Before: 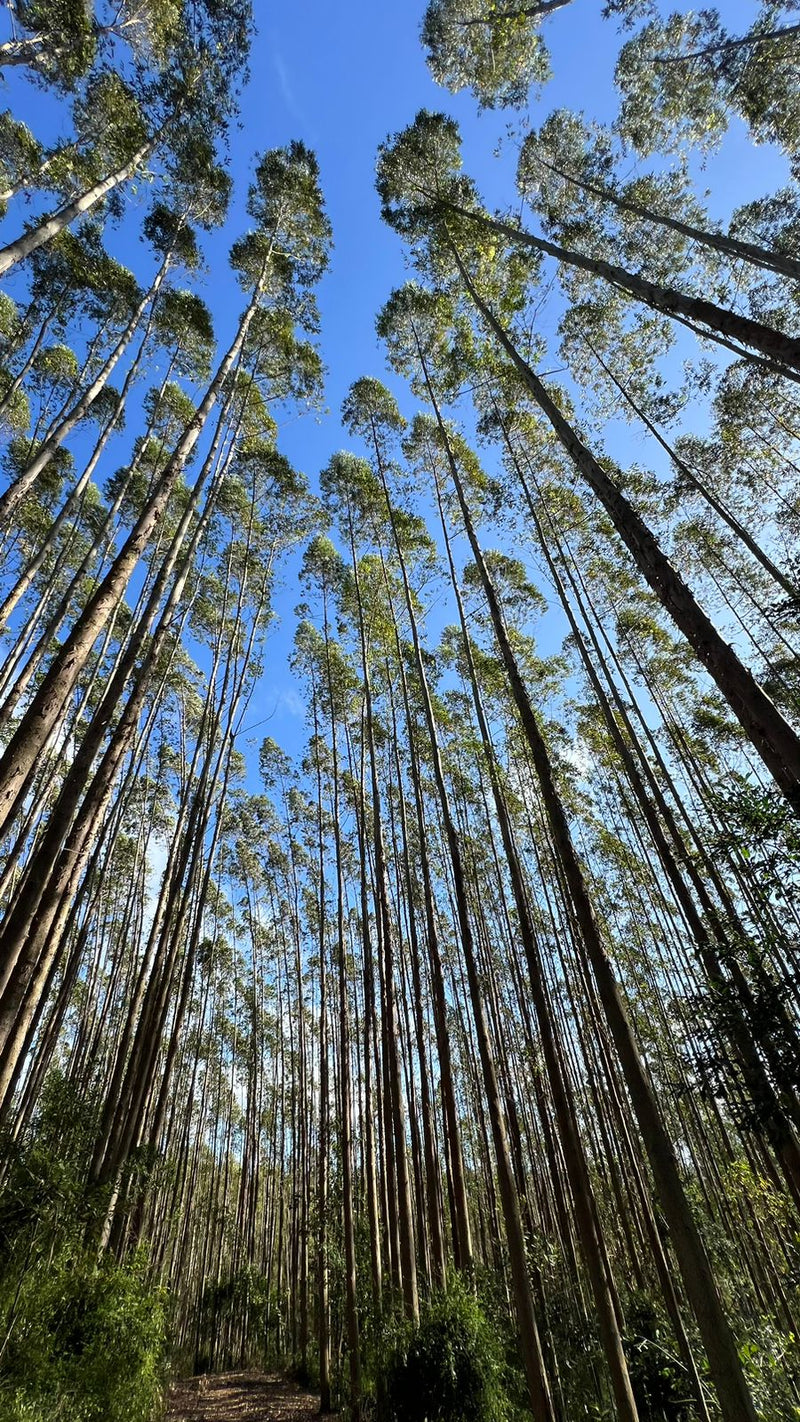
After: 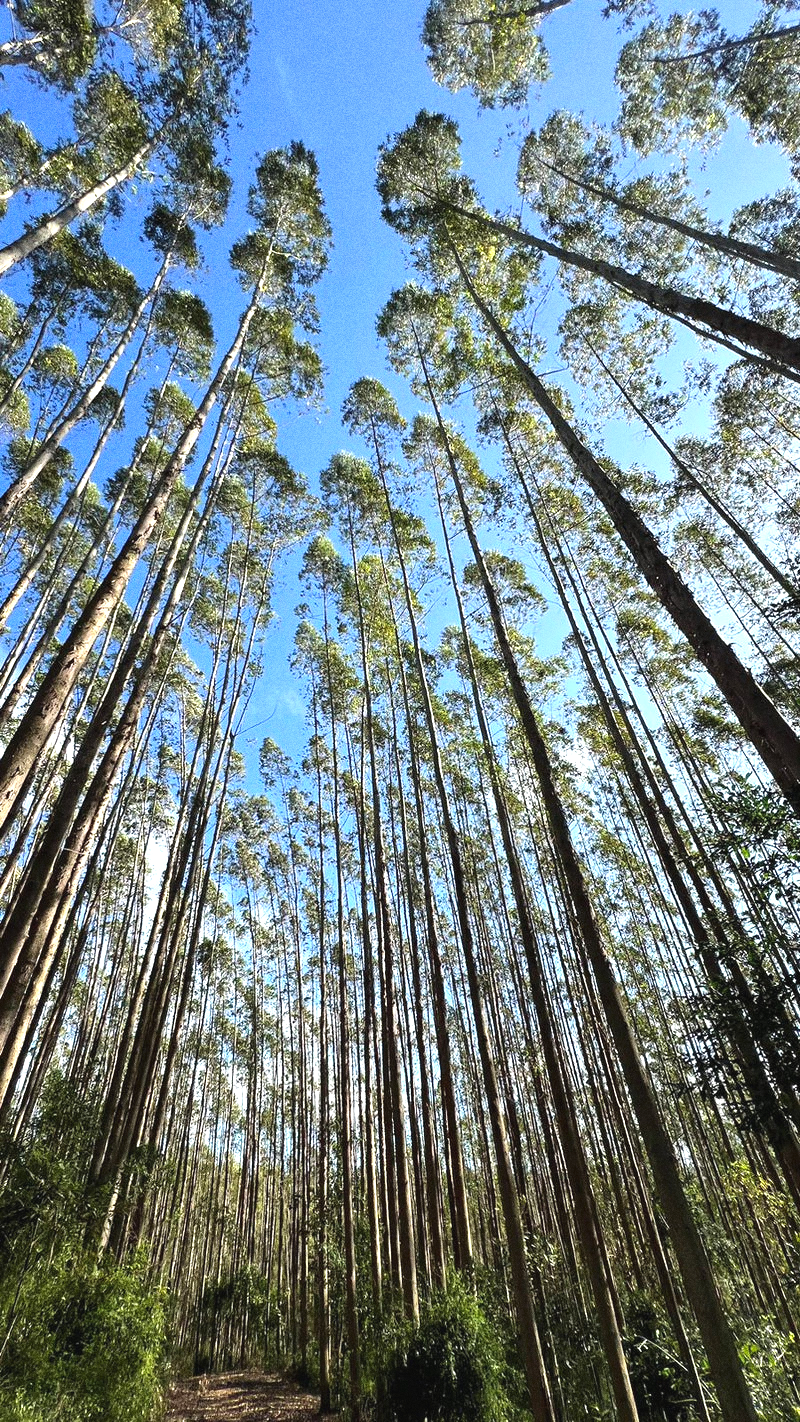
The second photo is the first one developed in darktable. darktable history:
exposure: black level correction -0.002, exposure 0.708 EV, compensate exposure bias true, compensate highlight preservation false
grain: coarseness 0.09 ISO, strength 40%
